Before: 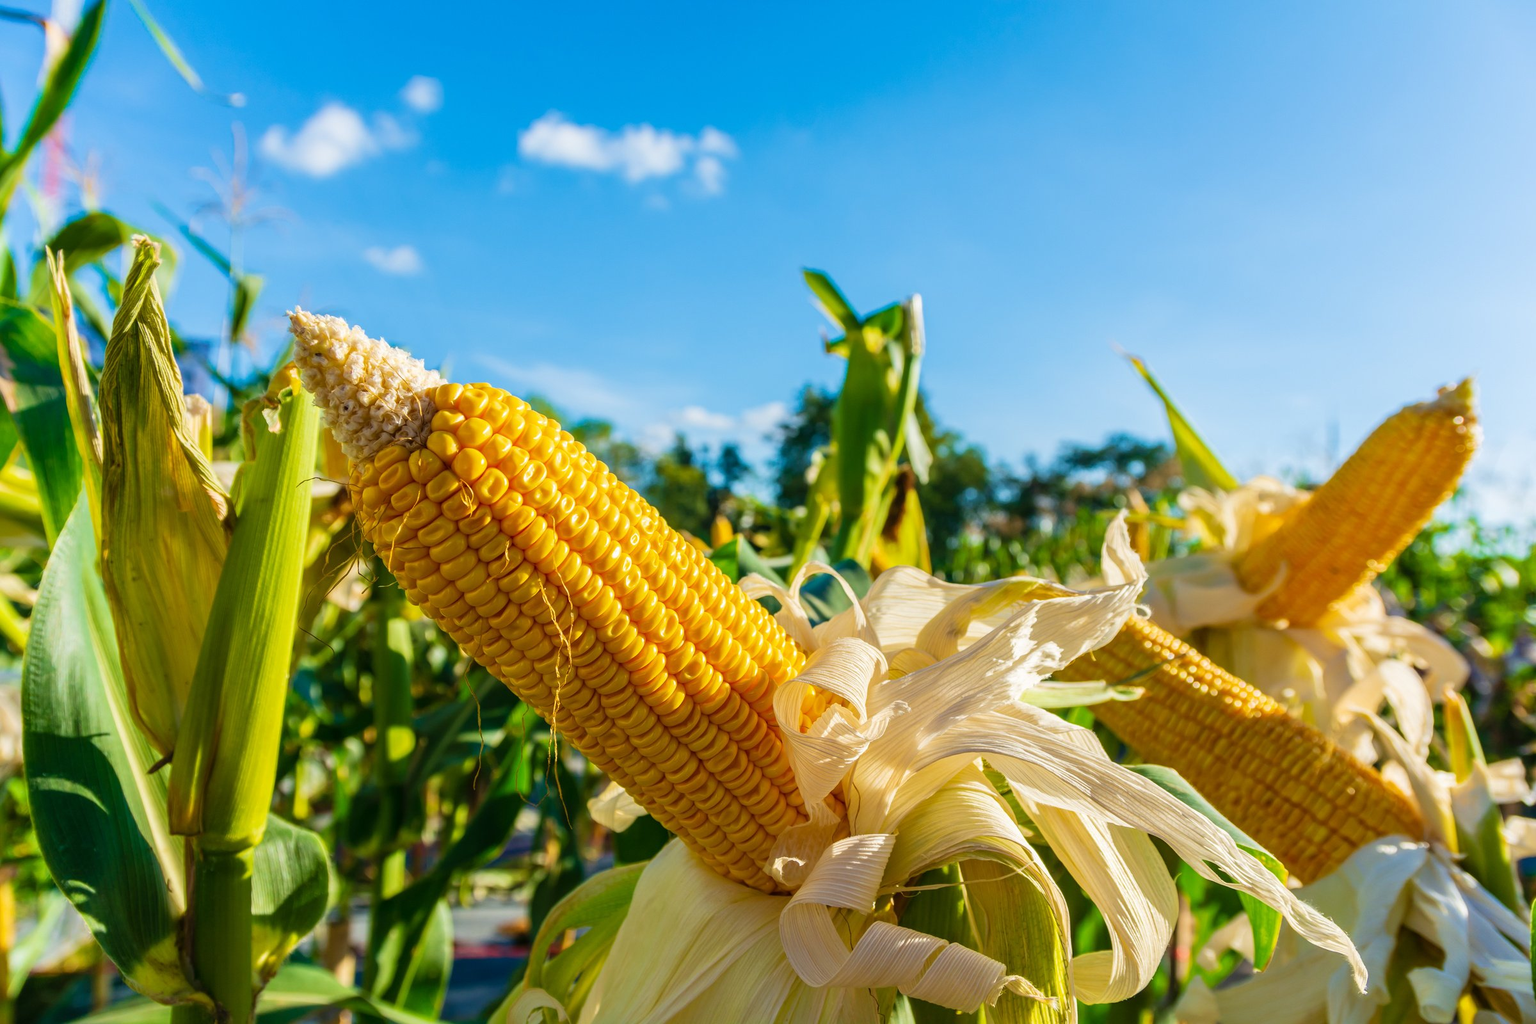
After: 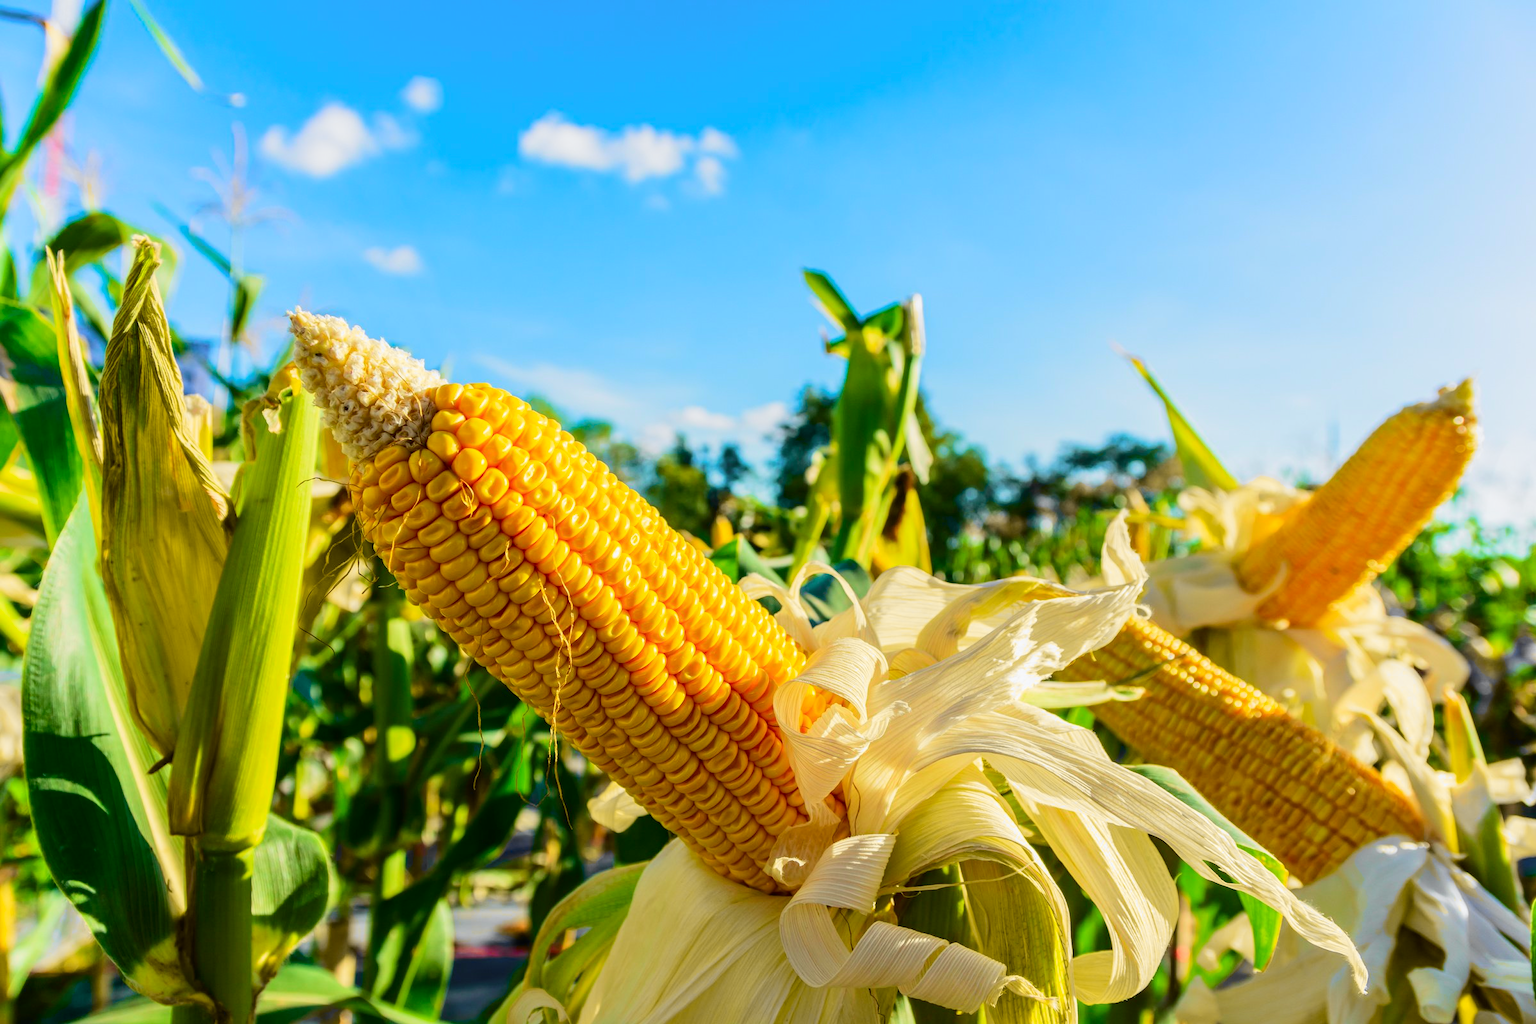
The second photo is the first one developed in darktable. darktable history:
tone curve: curves: ch0 [(0, 0) (0.071, 0.047) (0.266, 0.26) (0.483, 0.554) (0.753, 0.811) (1, 0.983)]; ch1 [(0, 0) (0.346, 0.307) (0.408, 0.387) (0.463, 0.465) (0.482, 0.493) (0.502, 0.5) (0.517, 0.502) (0.55, 0.548) (0.597, 0.61) (0.651, 0.698) (1, 1)]; ch2 [(0, 0) (0.346, 0.34) (0.434, 0.46) (0.485, 0.494) (0.5, 0.494) (0.517, 0.506) (0.526, 0.545) (0.583, 0.61) (0.625, 0.659) (1, 1)], color space Lab, independent channels, preserve colors none
